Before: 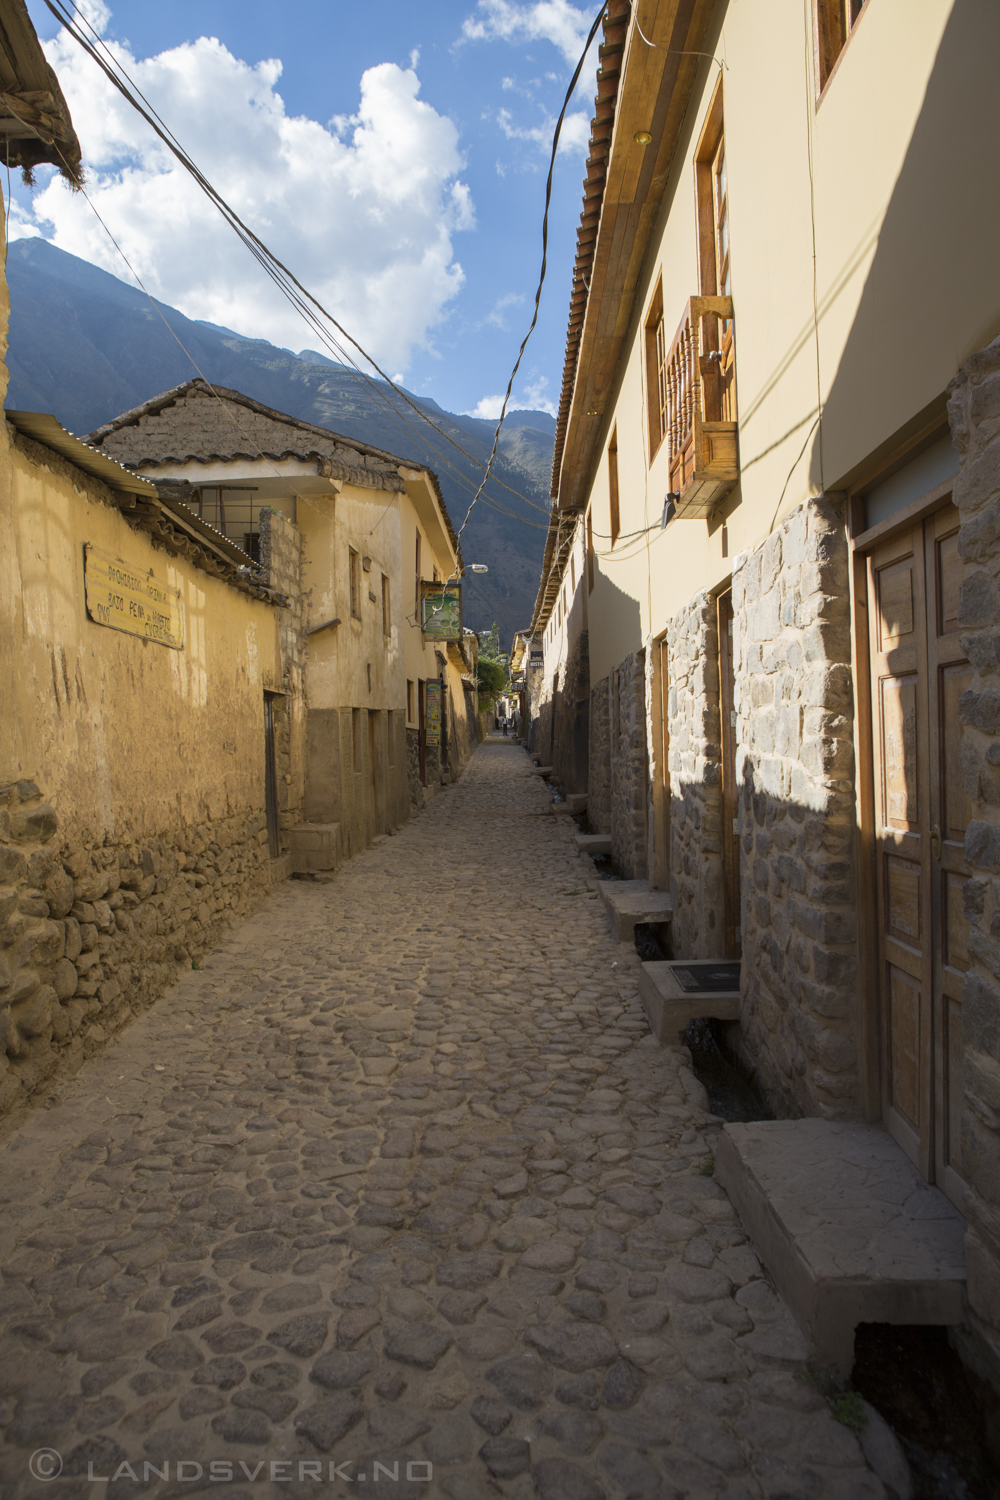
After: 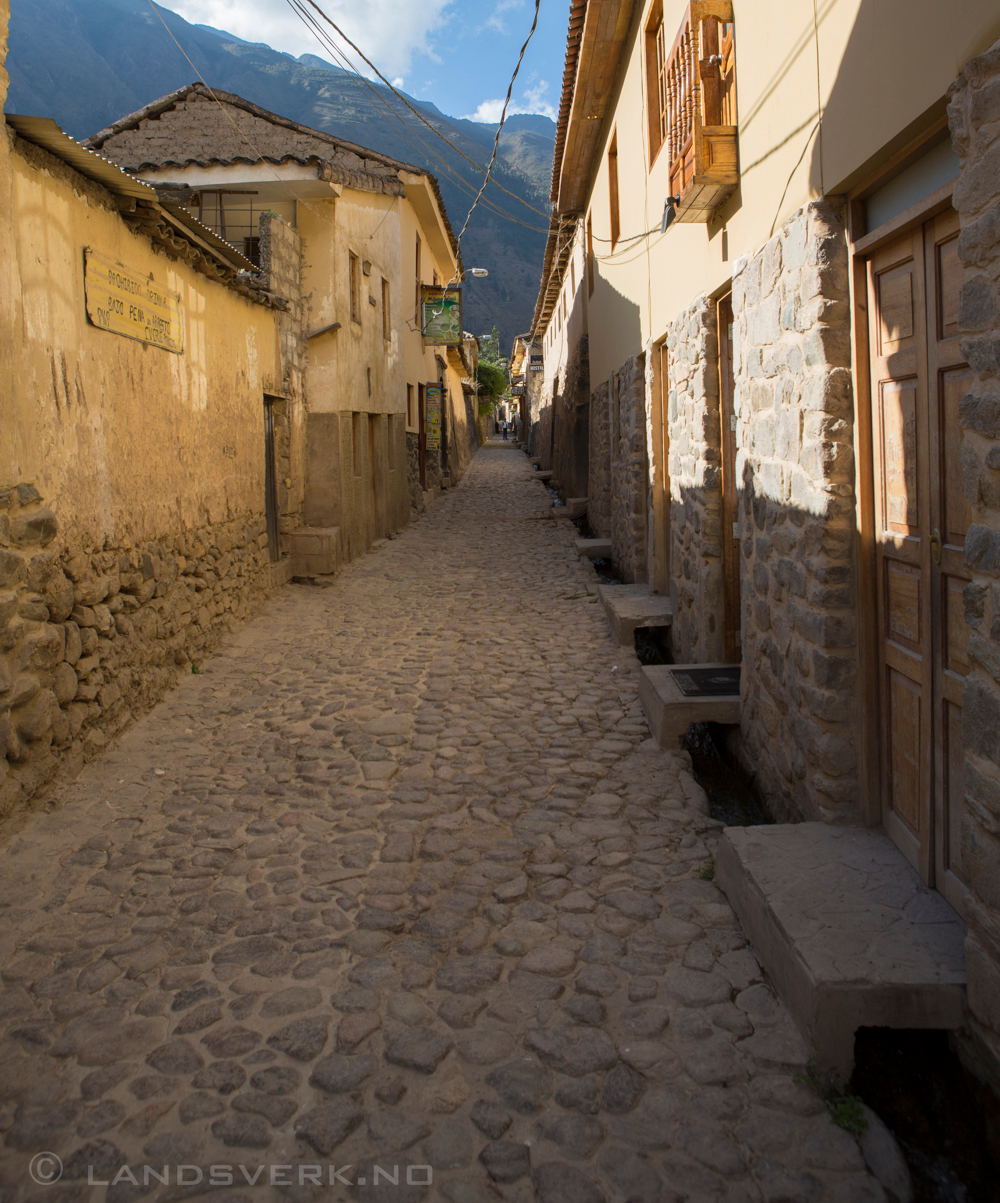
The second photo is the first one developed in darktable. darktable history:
crop and rotate: top 19.785%
